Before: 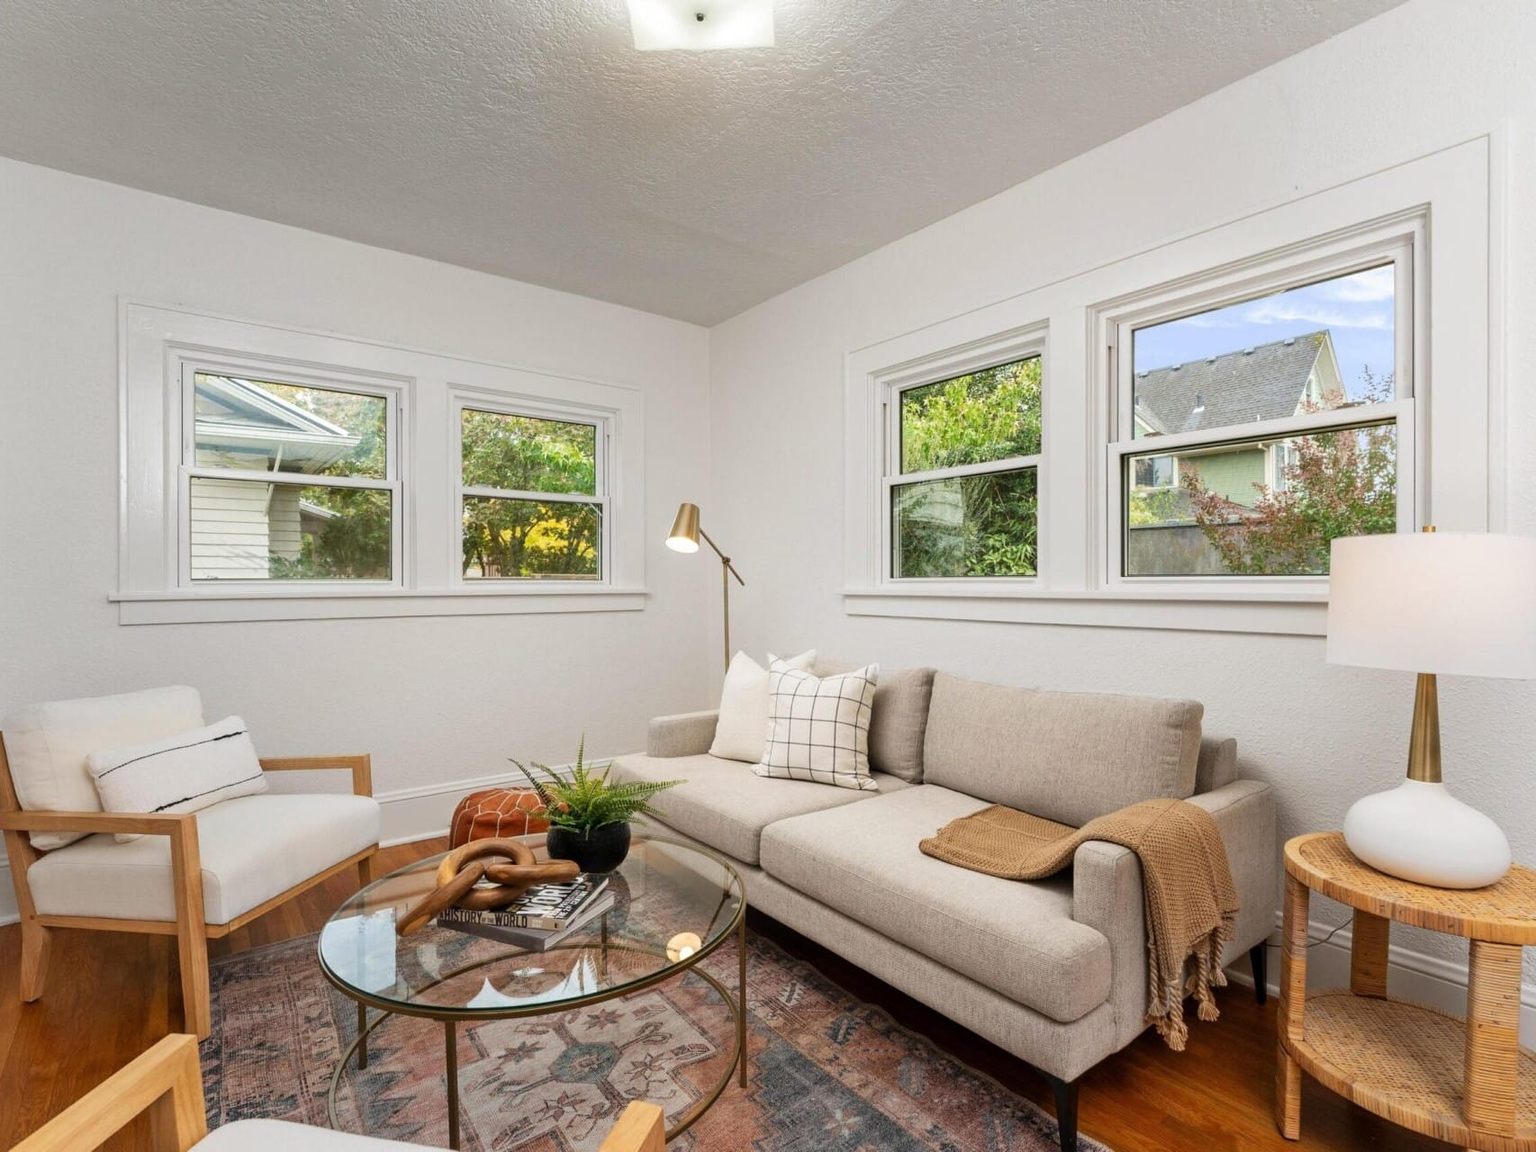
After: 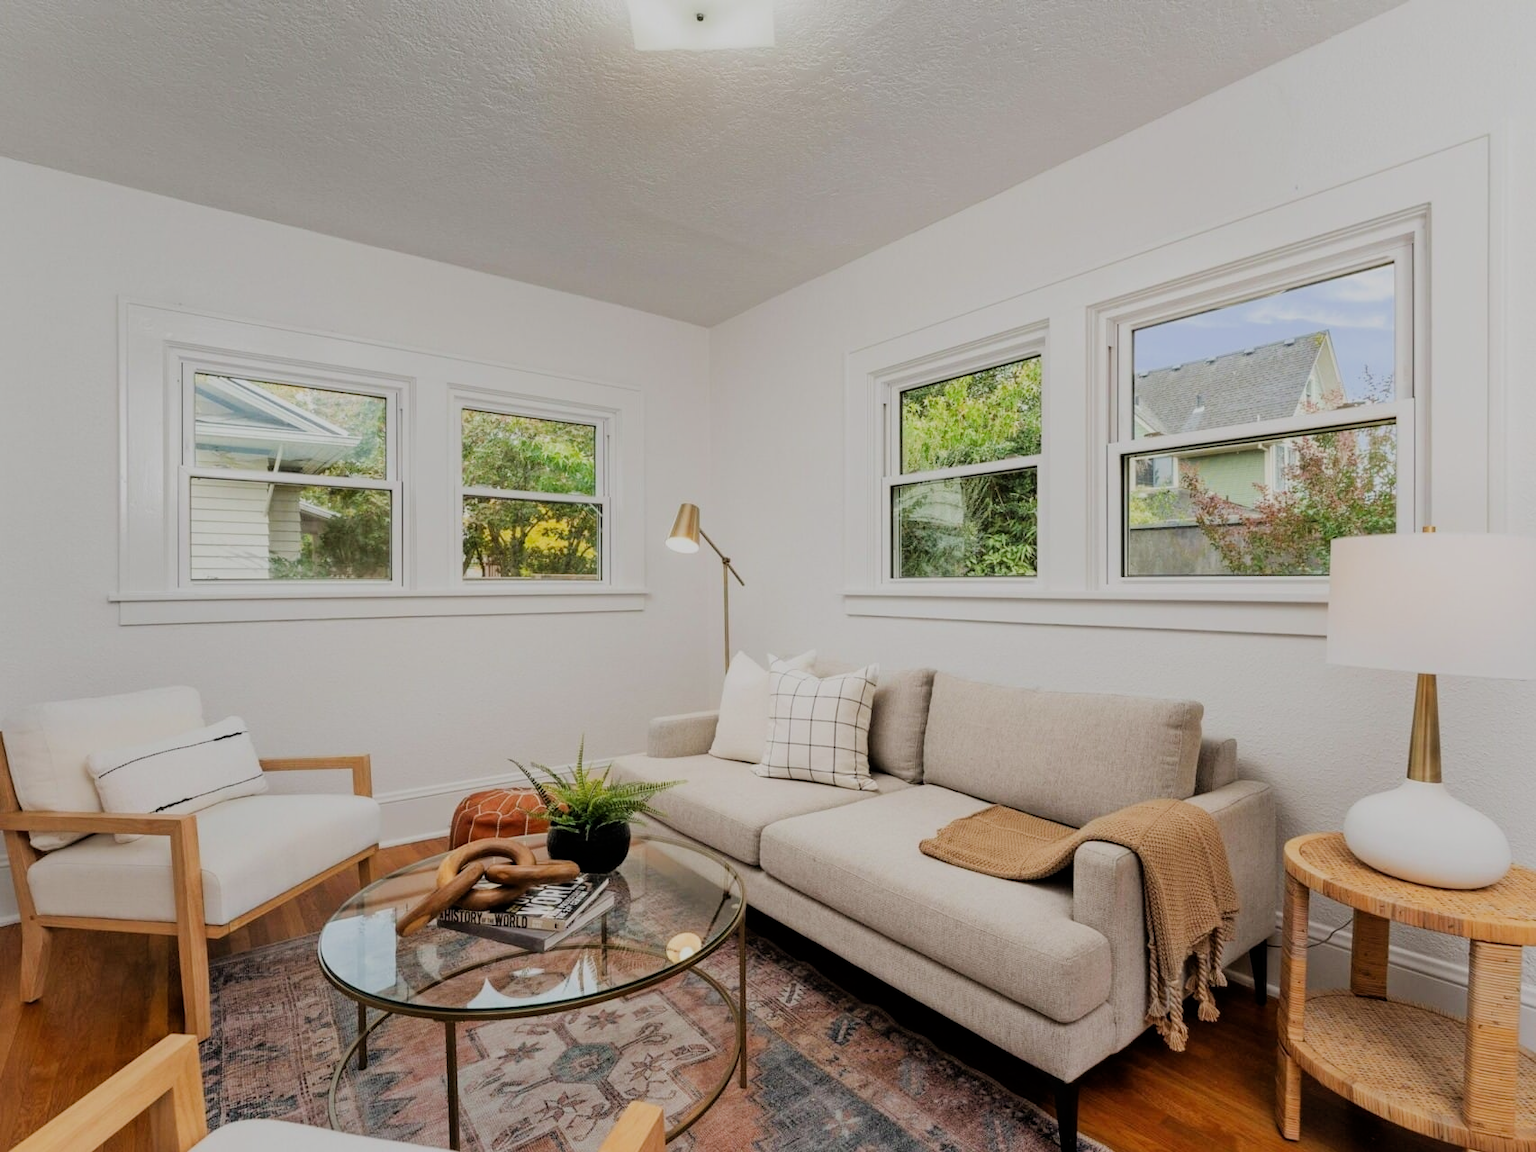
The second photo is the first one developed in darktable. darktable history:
filmic rgb: black relative exposure -6.92 EV, white relative exposure 5.67 EV, hardness 2.87
